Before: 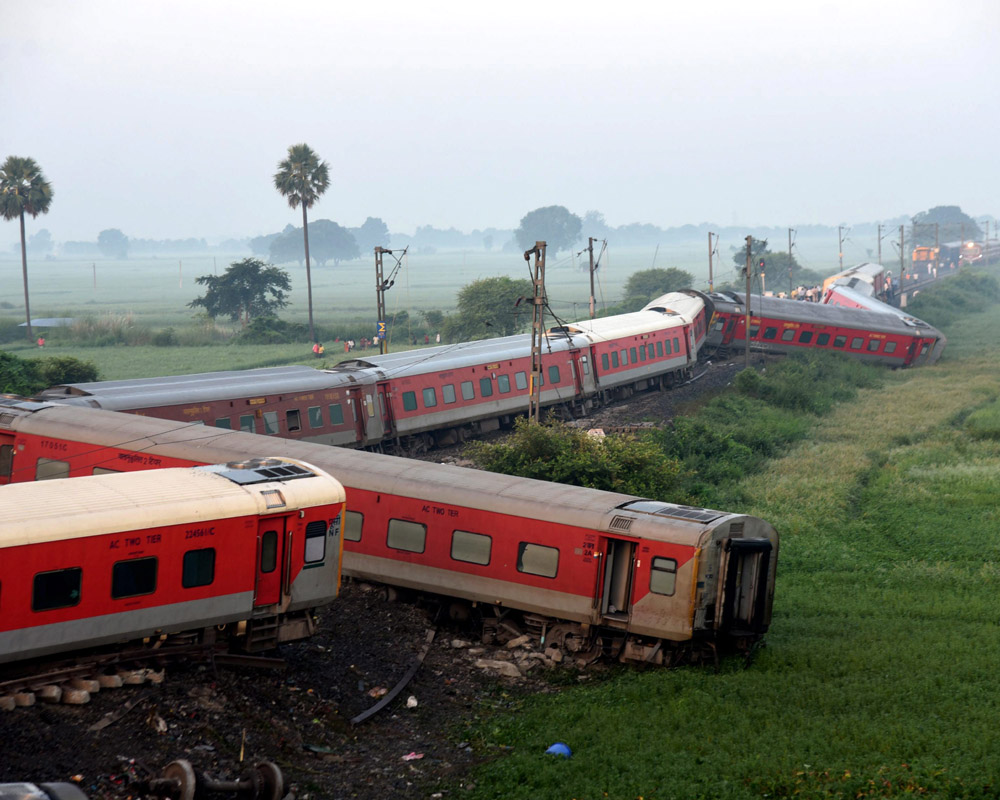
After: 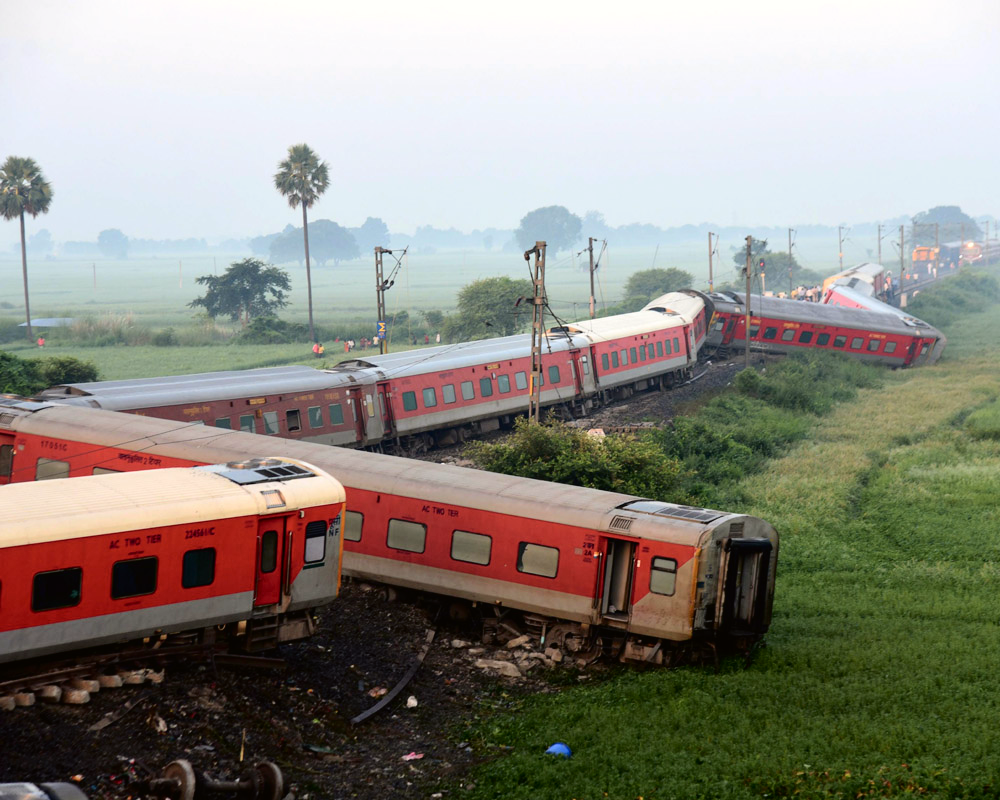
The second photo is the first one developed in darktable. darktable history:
tone curve: curves: ch0 [(0, 0.01) (0.052, 0.045) (0.136, 0.133) (0.29, 0.332) (0.453, 0.531) (0.676, 0.751) (0.89, 0.919) (1, 1)]; ch1 [(0, 0) (0.094, 0.081) (0.285, 0.299) (0.385, 0.403) (0.446, 0.443) (0.495, 0.496) (0.544, 0.552) (0.589, 0.612) (0.722, 0.728) (1, 1)]; ch2 [(0, 0) (0.257, 0.217) (0.43, 0.421) (0.498, 0.507) (0.531, 0.544) (0.56, 0.579) (0.625, 0.642) (1, 1)], color space Lab, independent channels, preserve colors none
